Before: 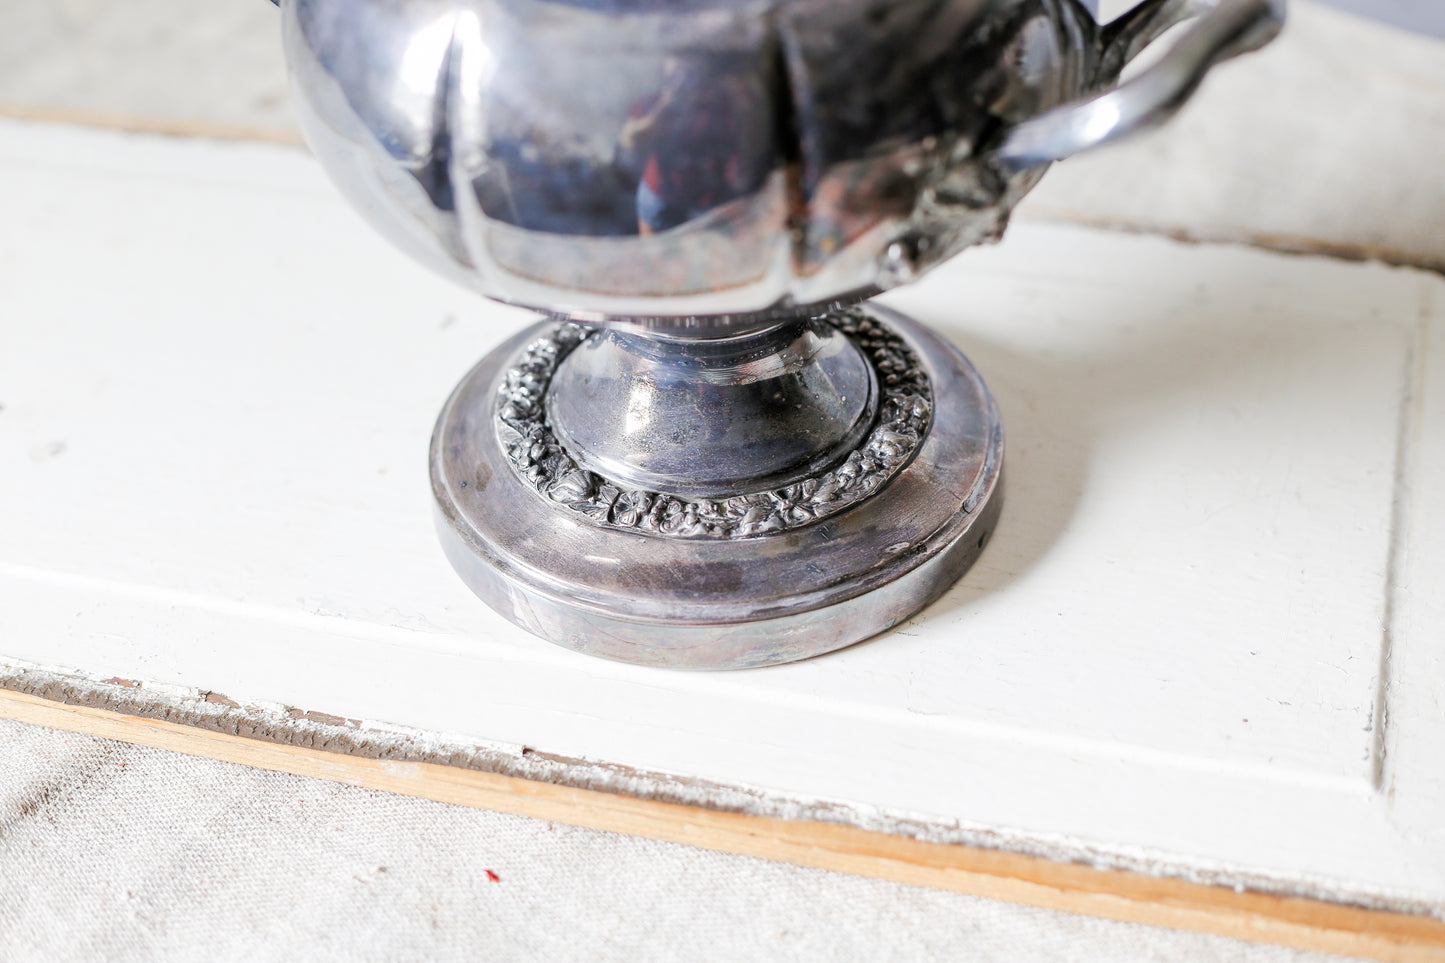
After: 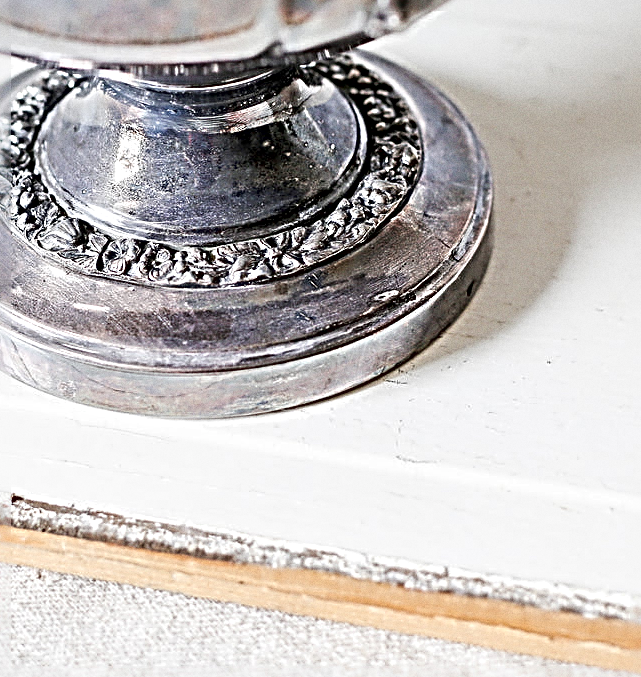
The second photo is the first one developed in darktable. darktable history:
local contrast: mode bilateral grid, contrast 10, coarseness 25, detail 115%, midtone range 0.2
grain: coarseness 0.09 ISO
sharpen: radius 4.001, amount 2
crop: left 35.432%, top 26.233%, right 20.145%, bottom 3.432%
